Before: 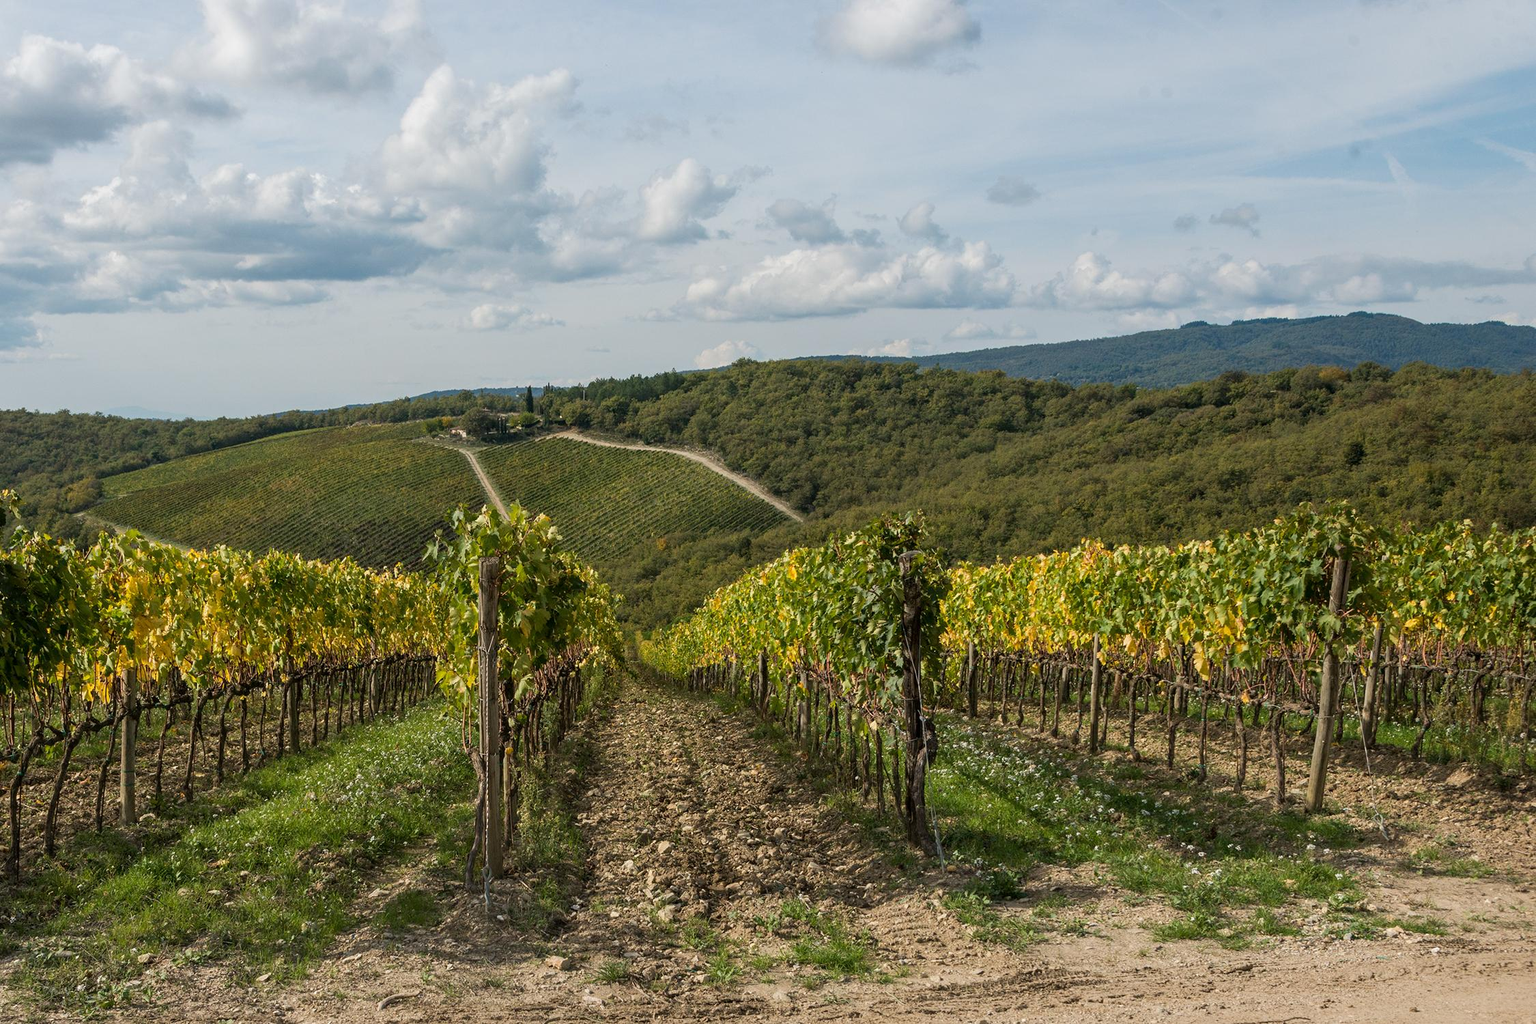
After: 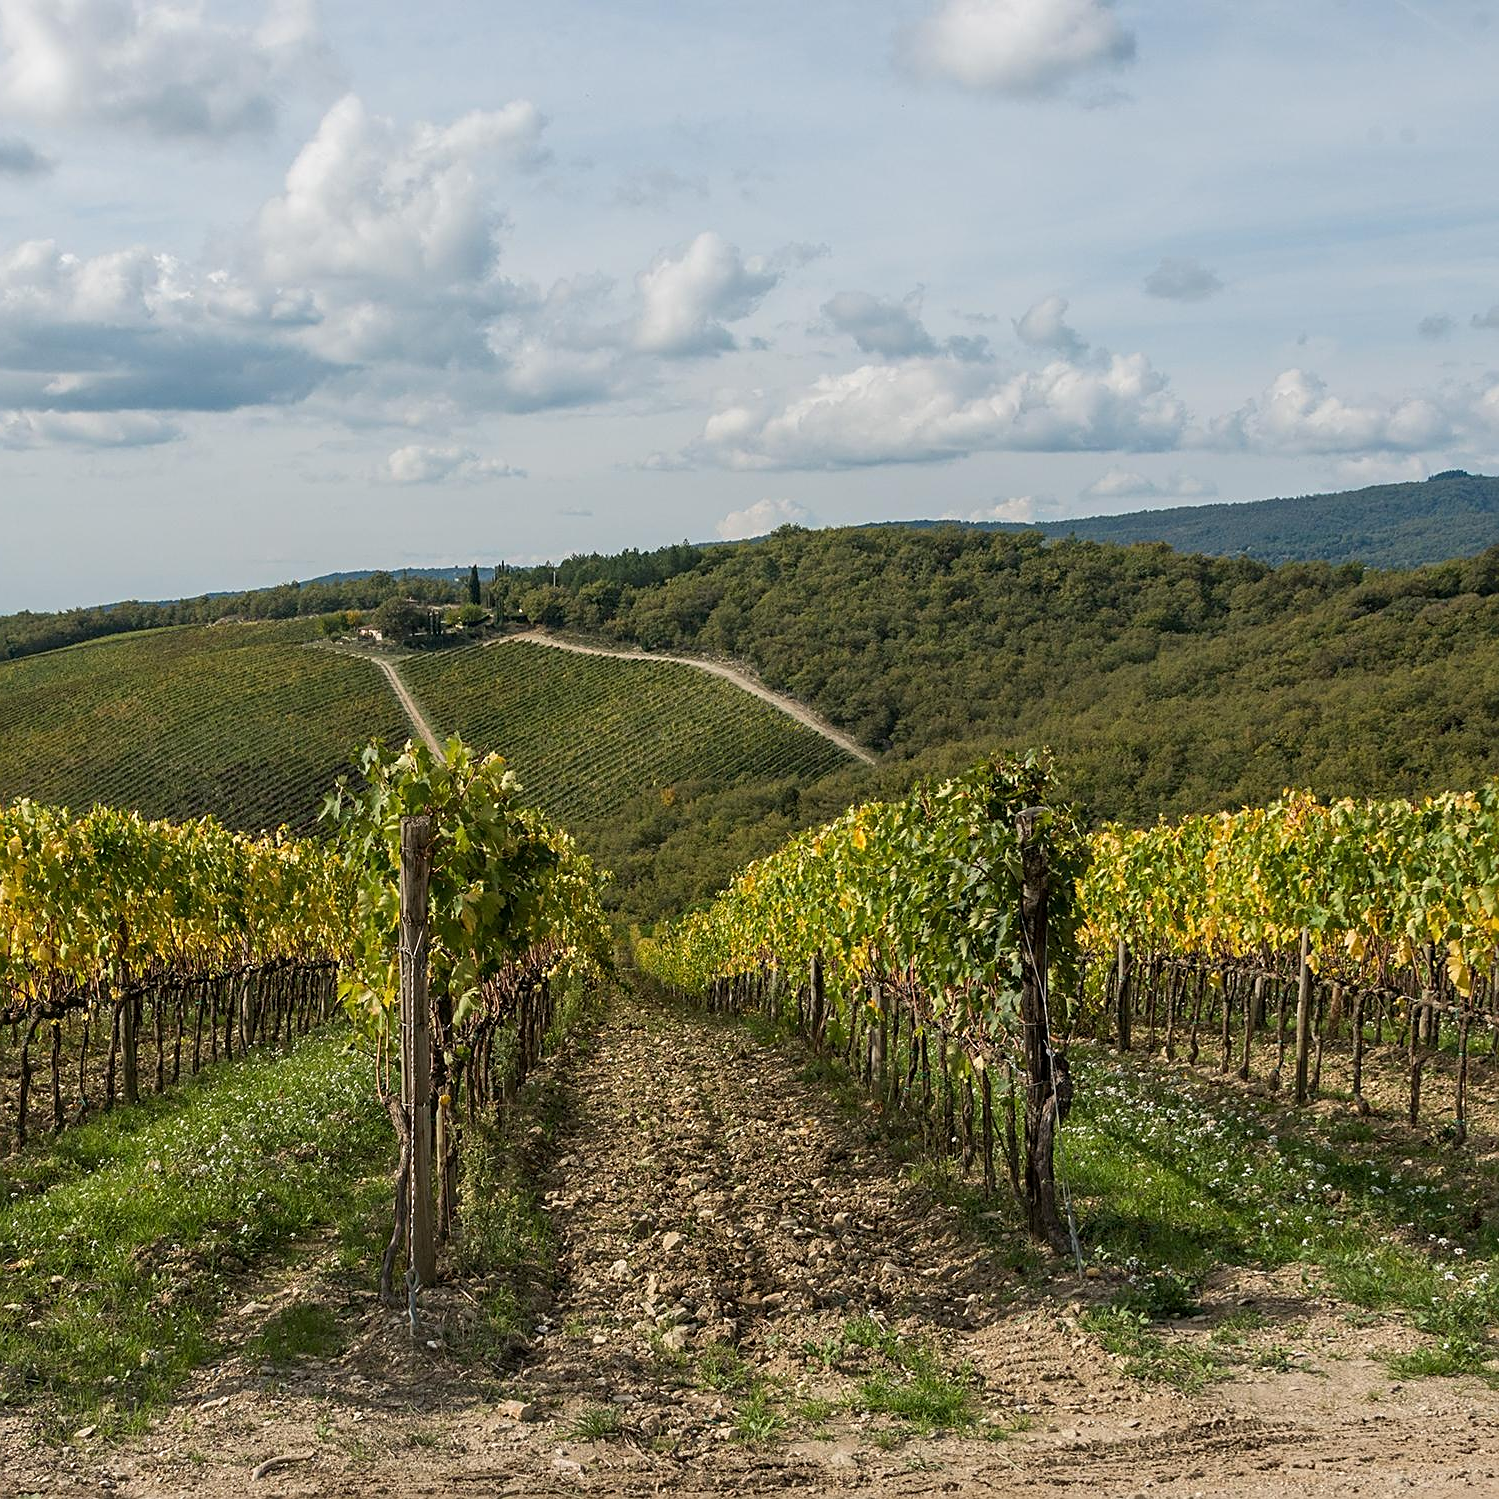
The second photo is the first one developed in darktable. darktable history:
crop and rotate: left 13.409%, right 19.924%
sharpen: on, module defaults
